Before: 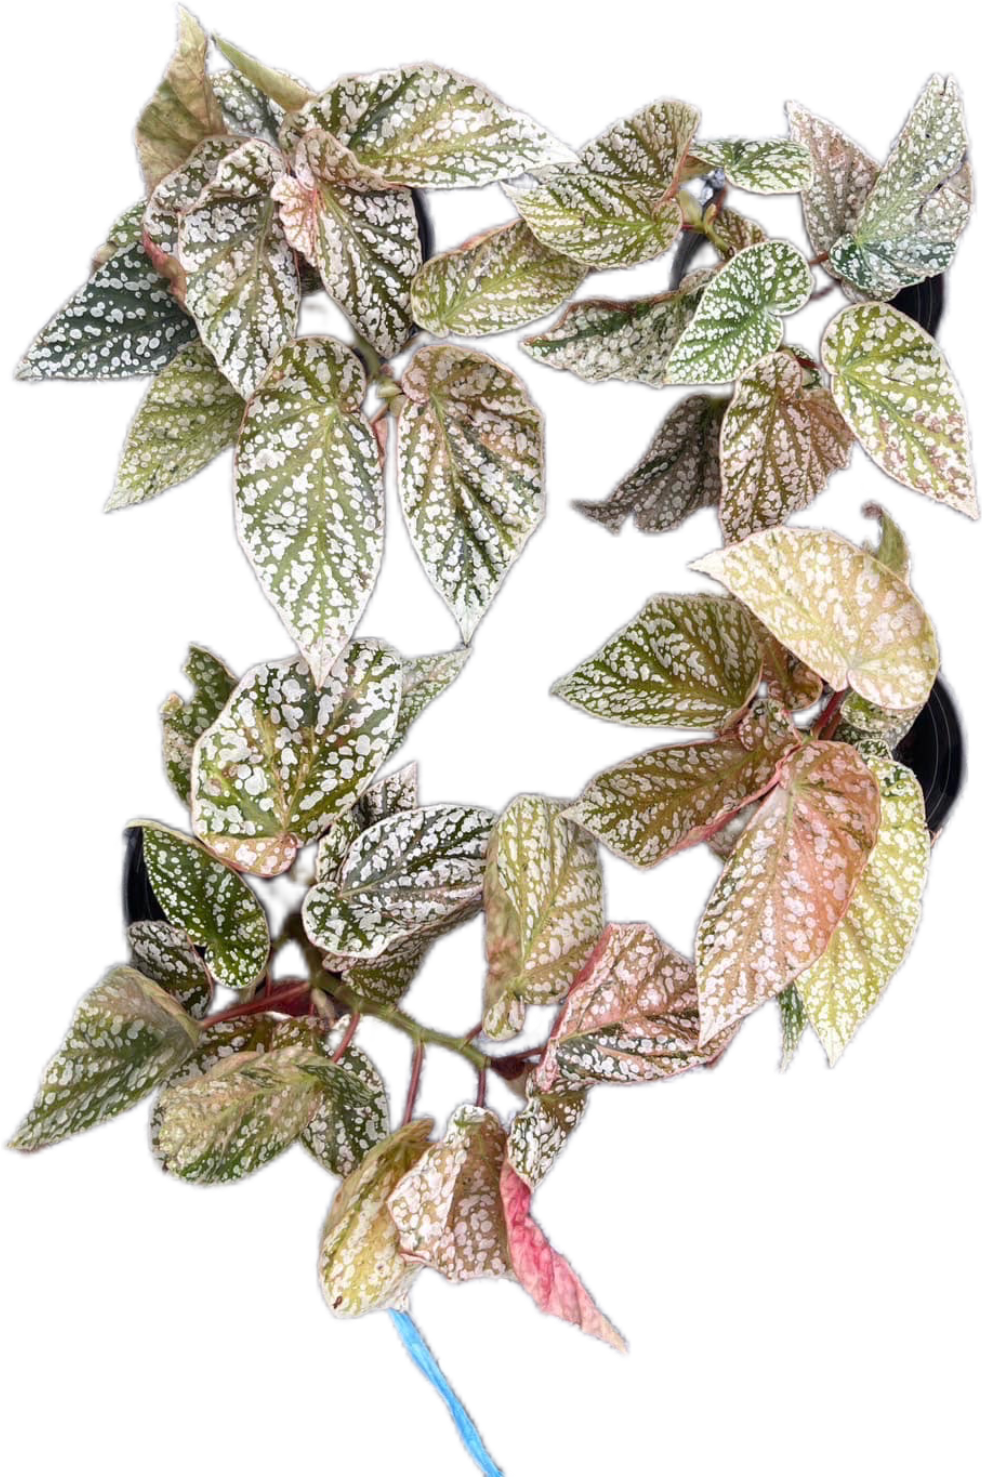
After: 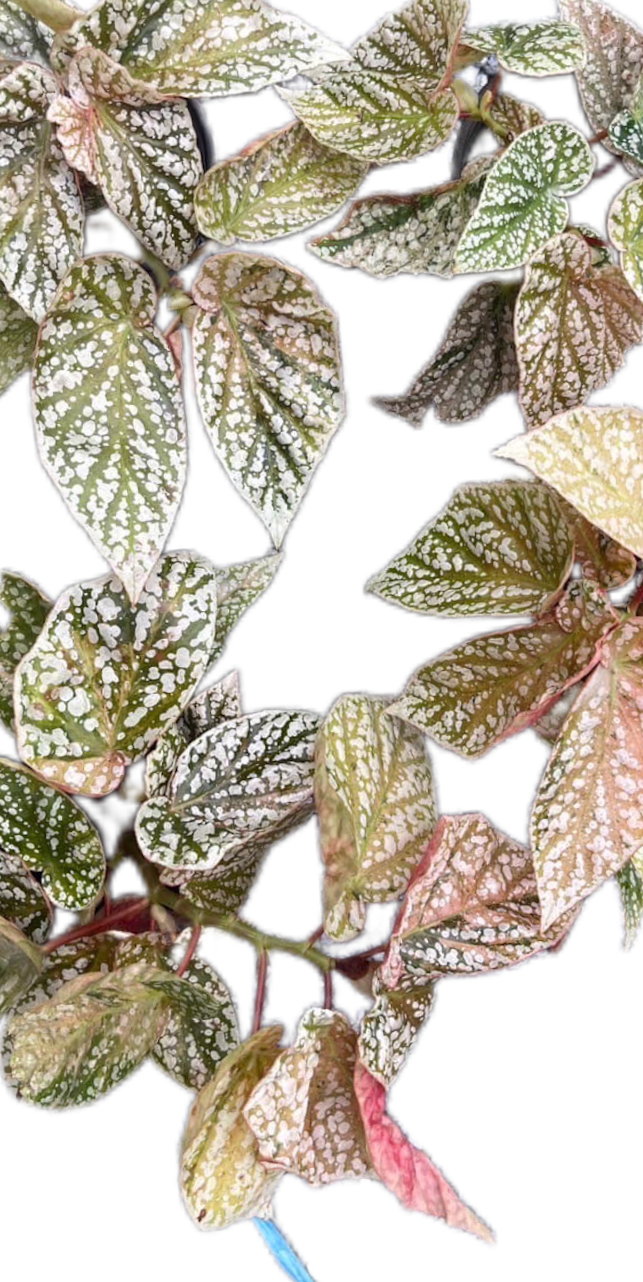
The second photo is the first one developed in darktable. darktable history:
crop and rotate: left 18.442%, right 15.508%
rotate and perspective: rotation -4.57°, crop left 0.054, crop right 0.944, crop top 0.087, crop bottom 0.914
